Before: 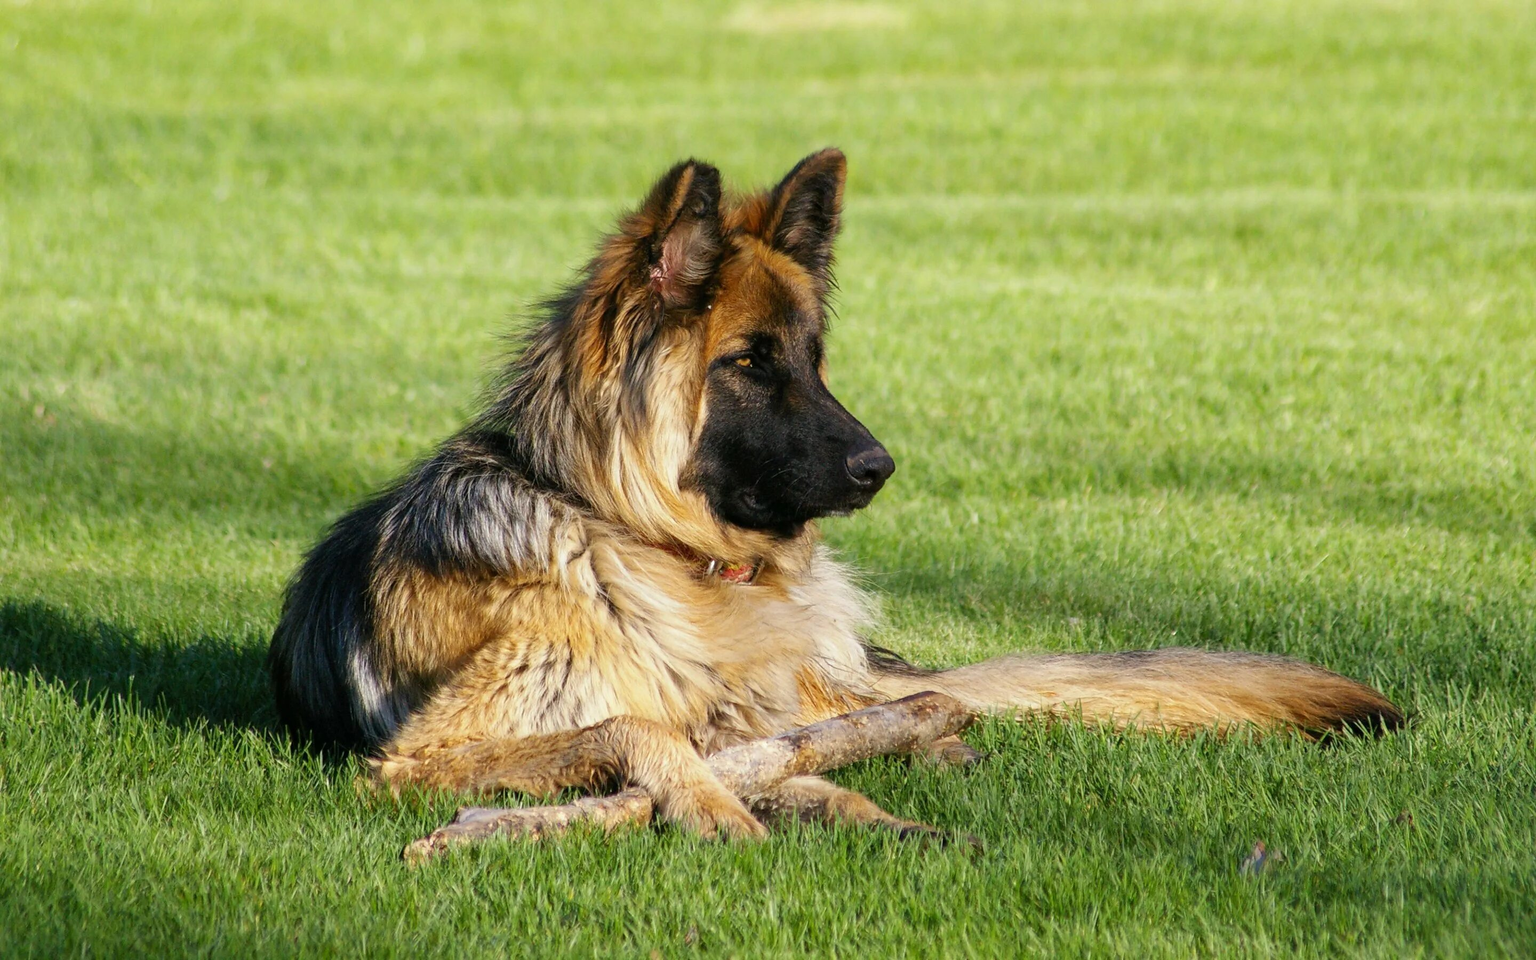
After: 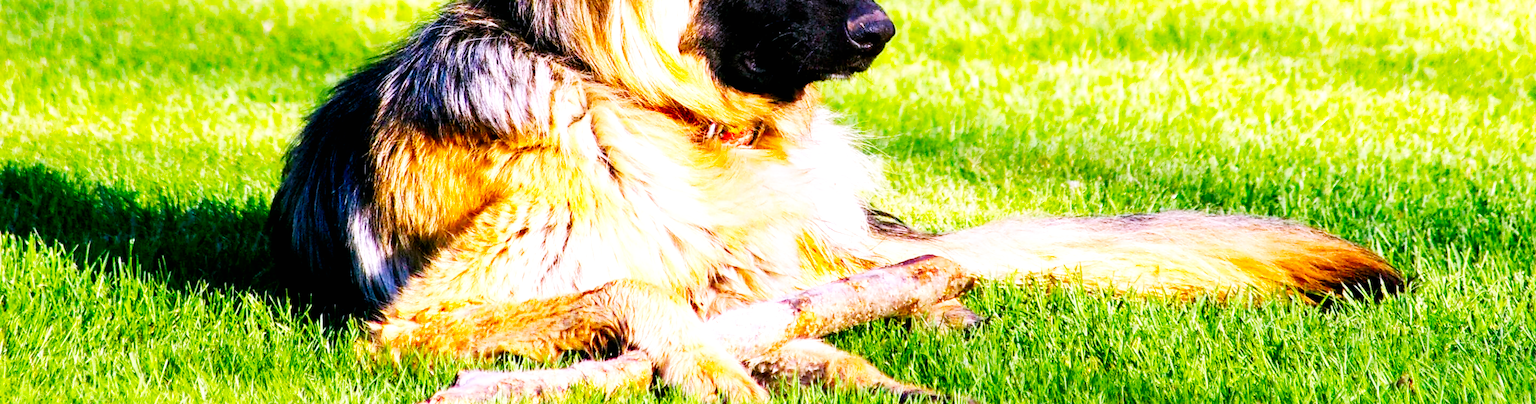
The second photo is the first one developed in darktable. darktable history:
color balance rgb: perceptual saturation grading › global saturation 20%, global vibrance 20%
exposure: black level correction 0.007, exposure 0.159 EV, compensate highlight preservation false
base curve: curves: ch0 [(0, 0) (0.007, 0.004) (0.027, 0.03) (0.046, 0.07) (0.207, 0.54) (0.442, 0.872) (0.673, 0.972) (1, 1)], preserve colors none
levels: levels [0, 0.492, 0.984]
white balance: red 1.042, blue 1.17
color correction: highlights a* -0.182, highlights b* -0.124
crop: top 45.551%, bottom 12.262%
contrast brightness saturation: contrast 0.04, saturation 0.16
